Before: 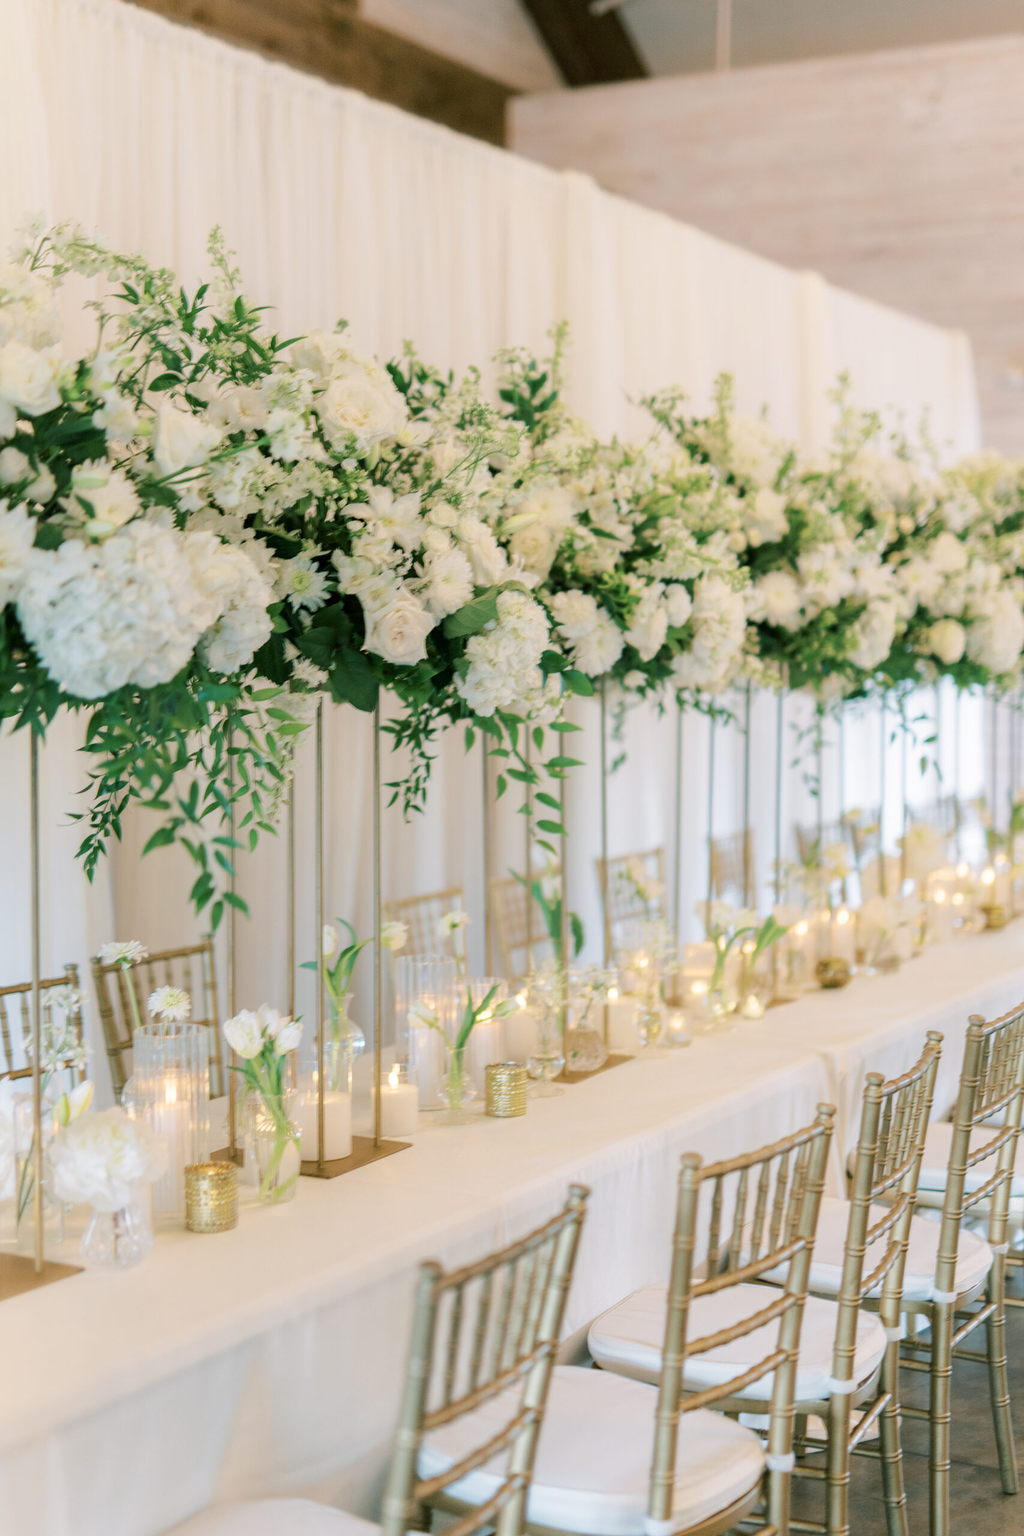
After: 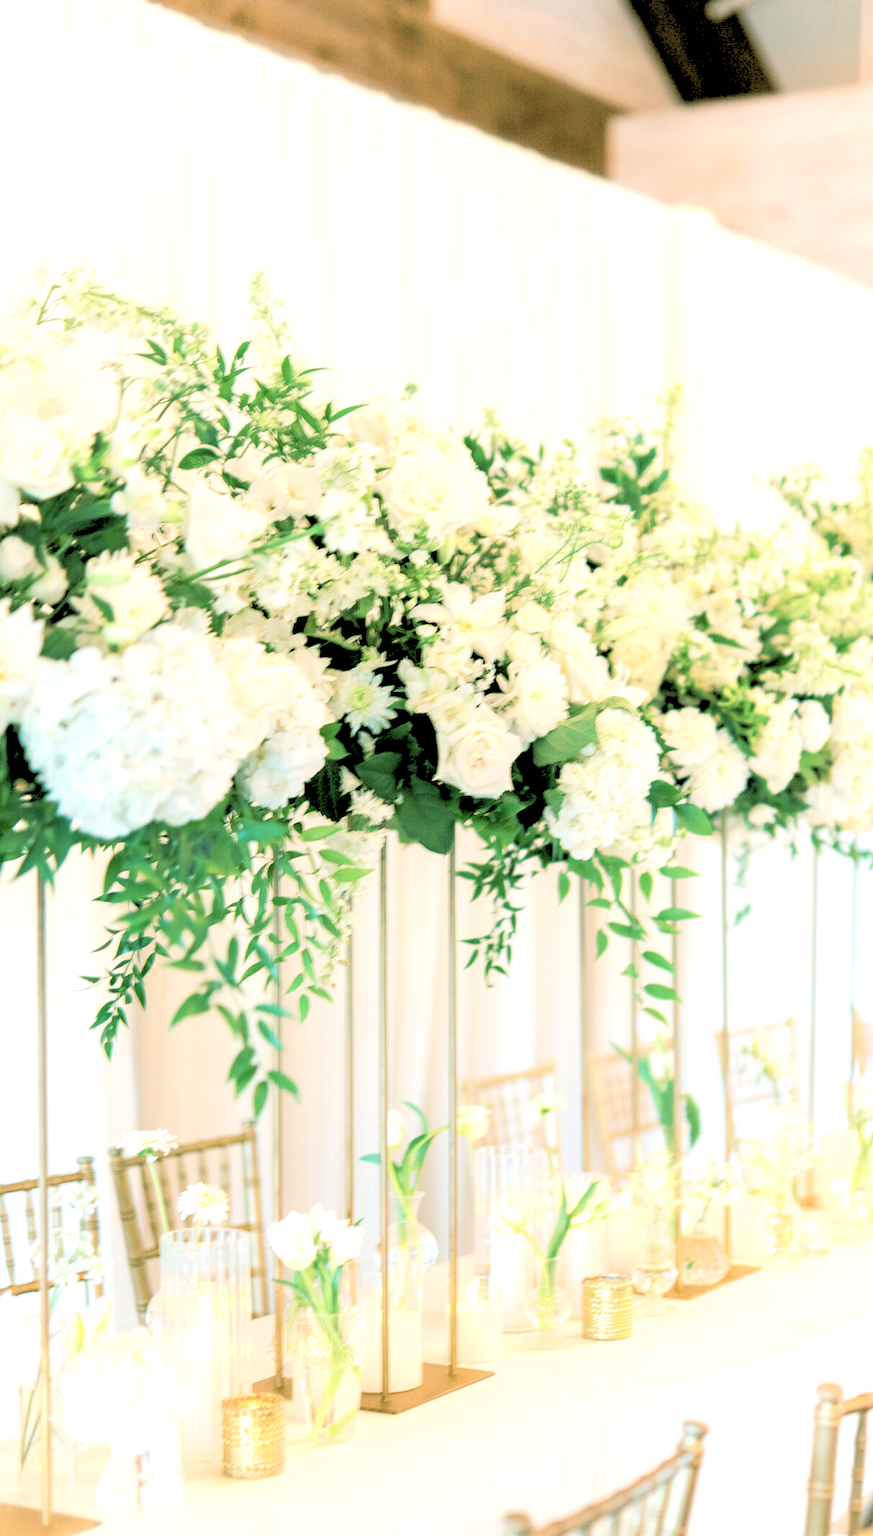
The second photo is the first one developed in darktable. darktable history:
rgb levels: levels [[0.027, 0.429, 0.996], [0, 0.5, 1], [0, 0.5, 1]]
exposure: black level correction 0, exposure 0.9 EV, compensate highlight preservation false
crop: right 28.885%, bottom 16.626%
